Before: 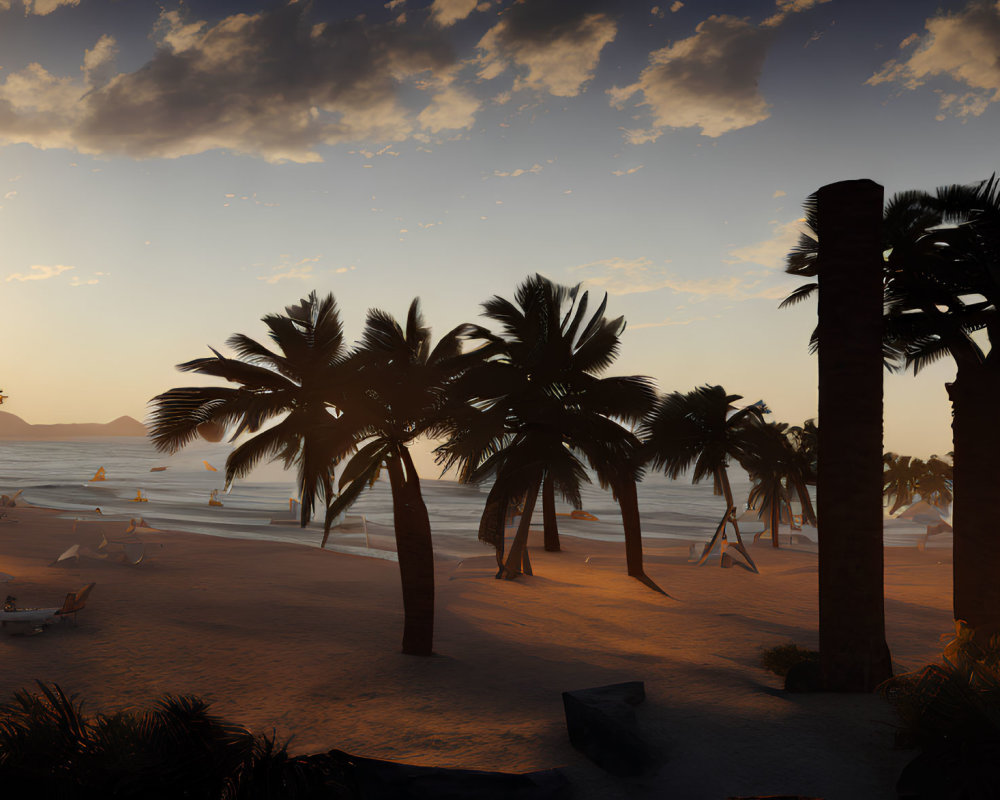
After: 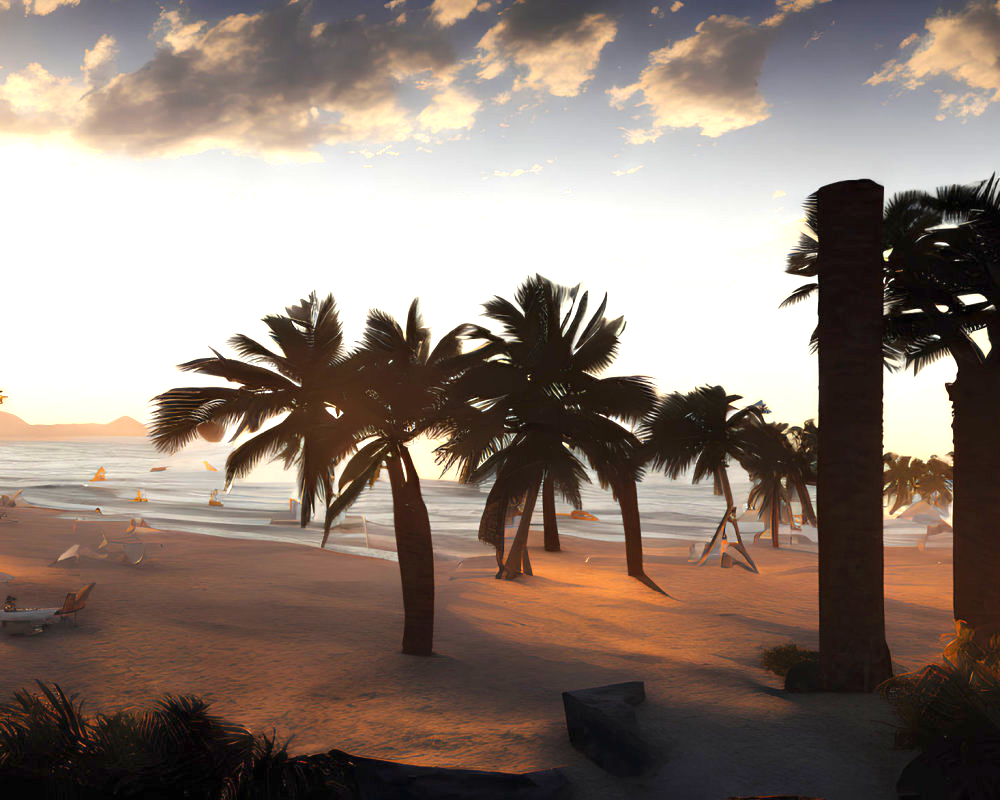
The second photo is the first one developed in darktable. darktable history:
exposure: black level correction 0, exposure 1.449 EV, compensate highlight preservation false
